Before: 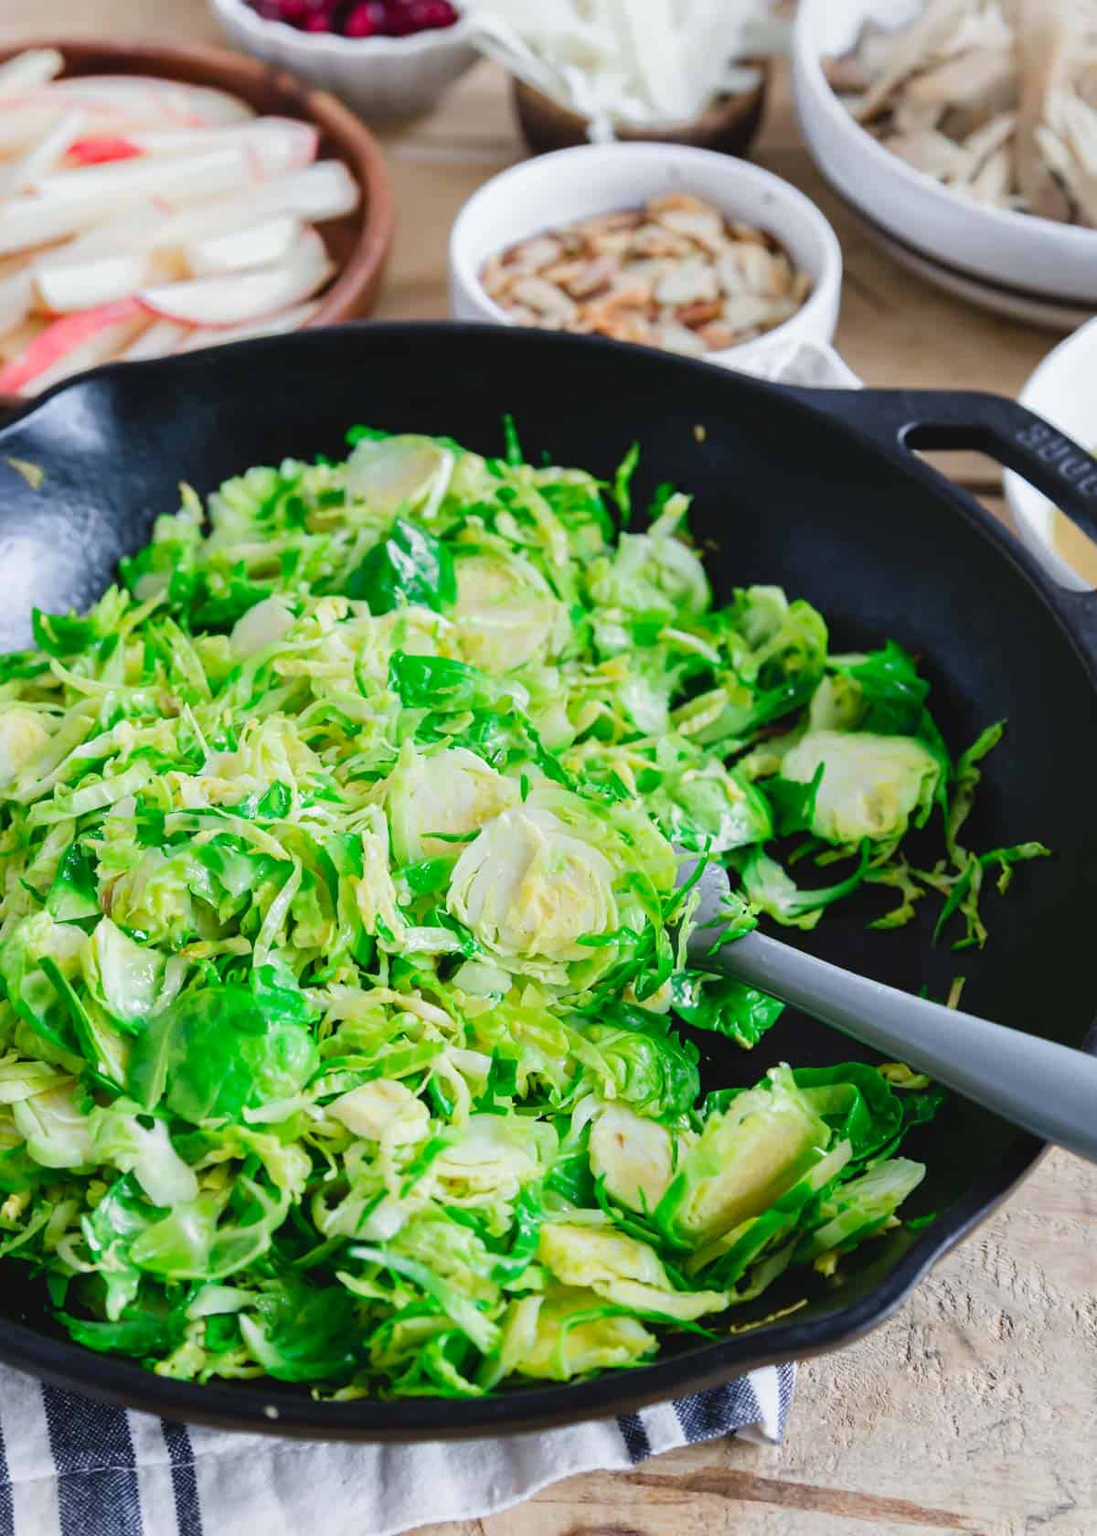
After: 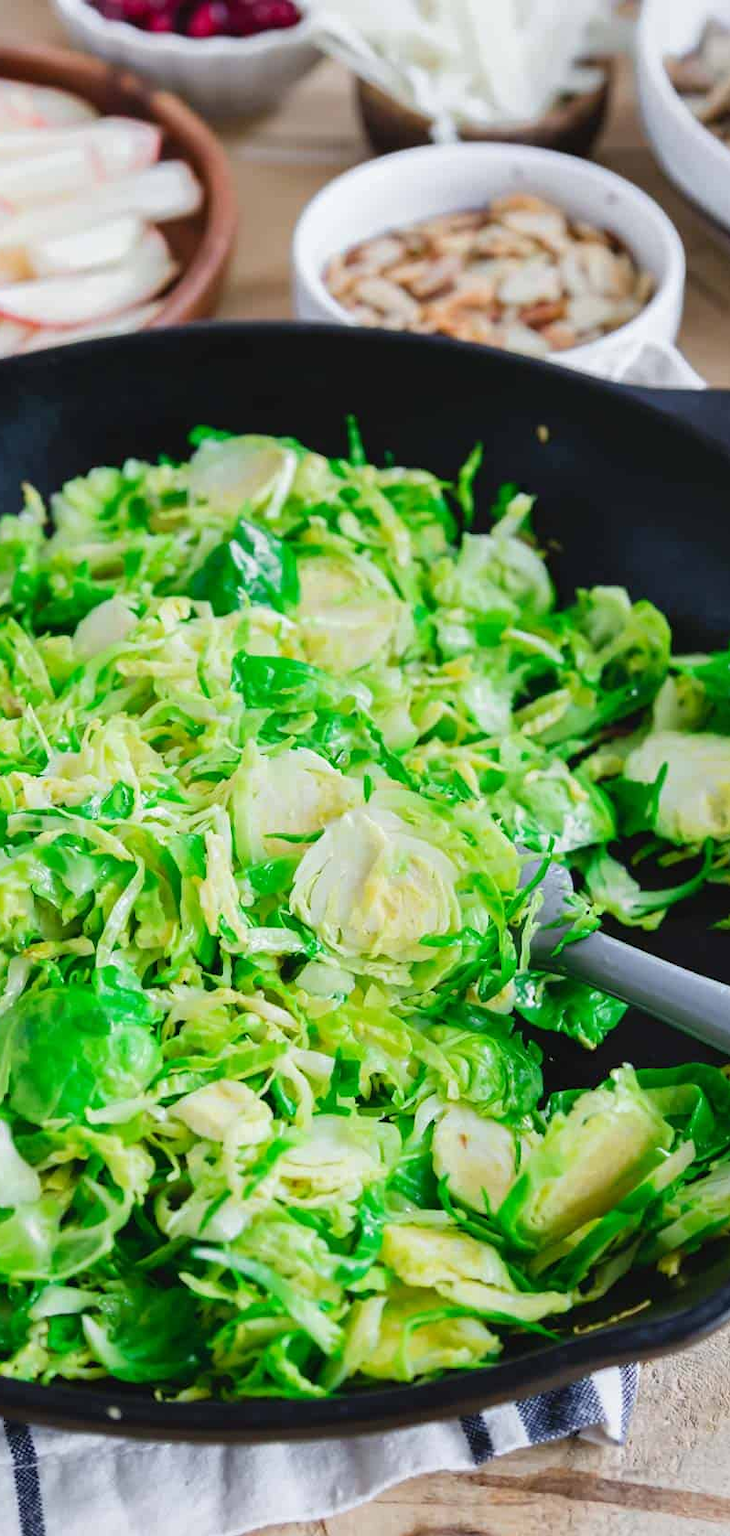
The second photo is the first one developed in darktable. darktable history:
crop and rotate: left 14.385%, right 18.948%
exposure: compensate highlight preservation false
